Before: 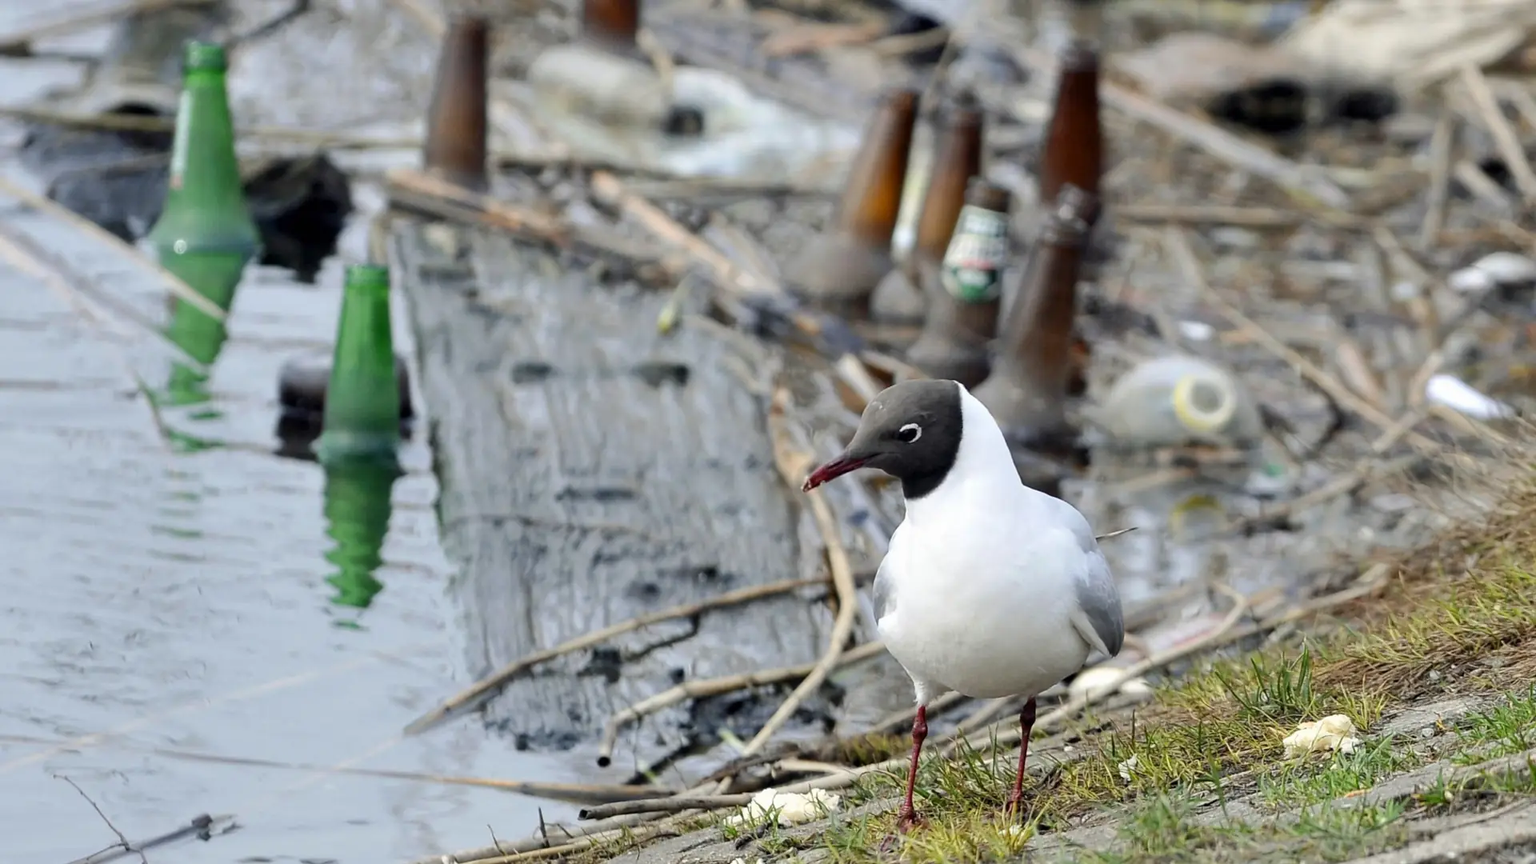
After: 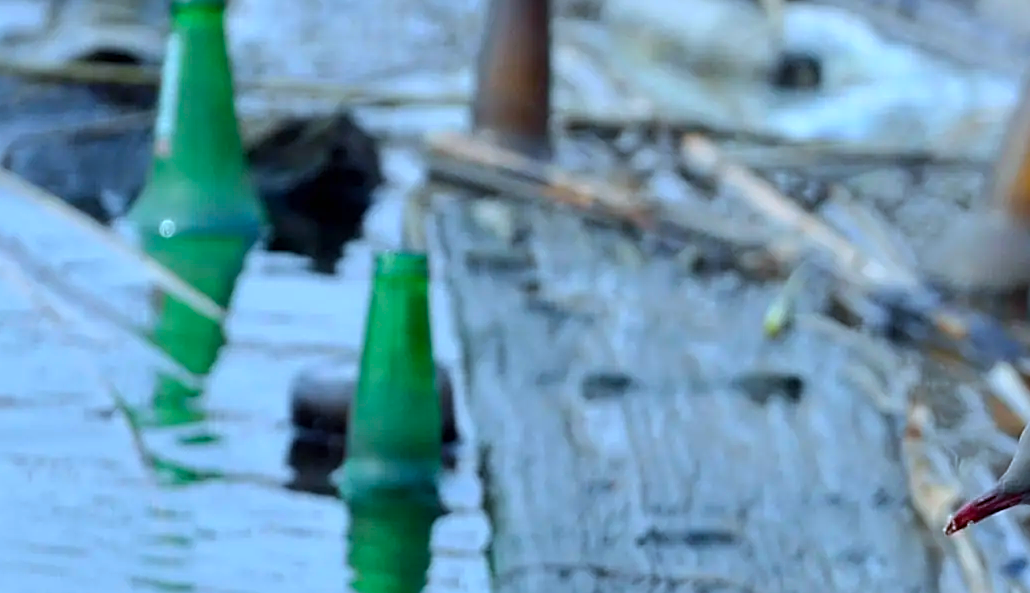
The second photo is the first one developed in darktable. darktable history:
sharpen: on, module defaults
crop and rotate: left 3.036%, top 7.465%, right 43.301%, bottom 37.582%
color correction: highlights b* 0.052, saturation 1.33
color calibration: illuminant as shot in camera, x 0.384, y 0.38, temperature 3937.17 K
